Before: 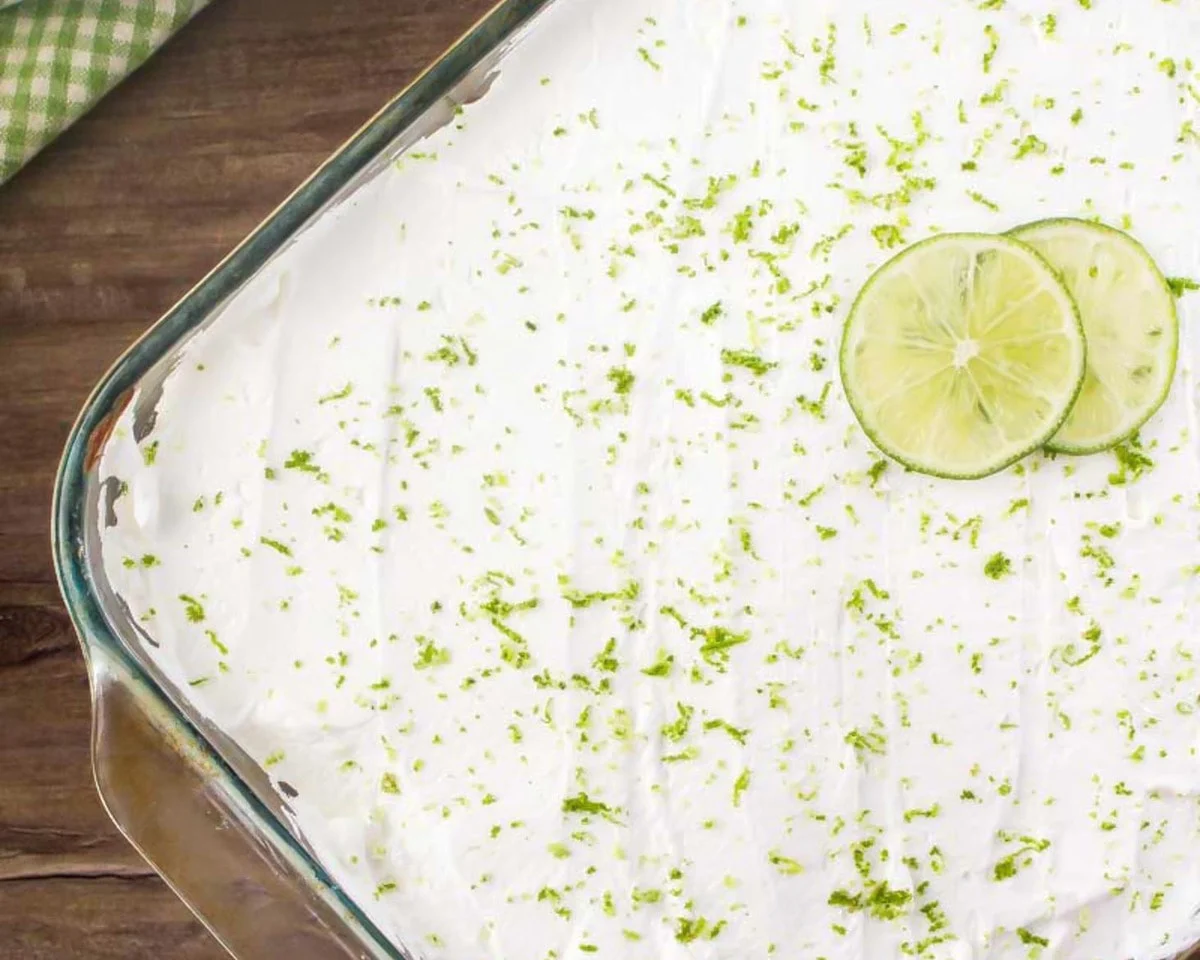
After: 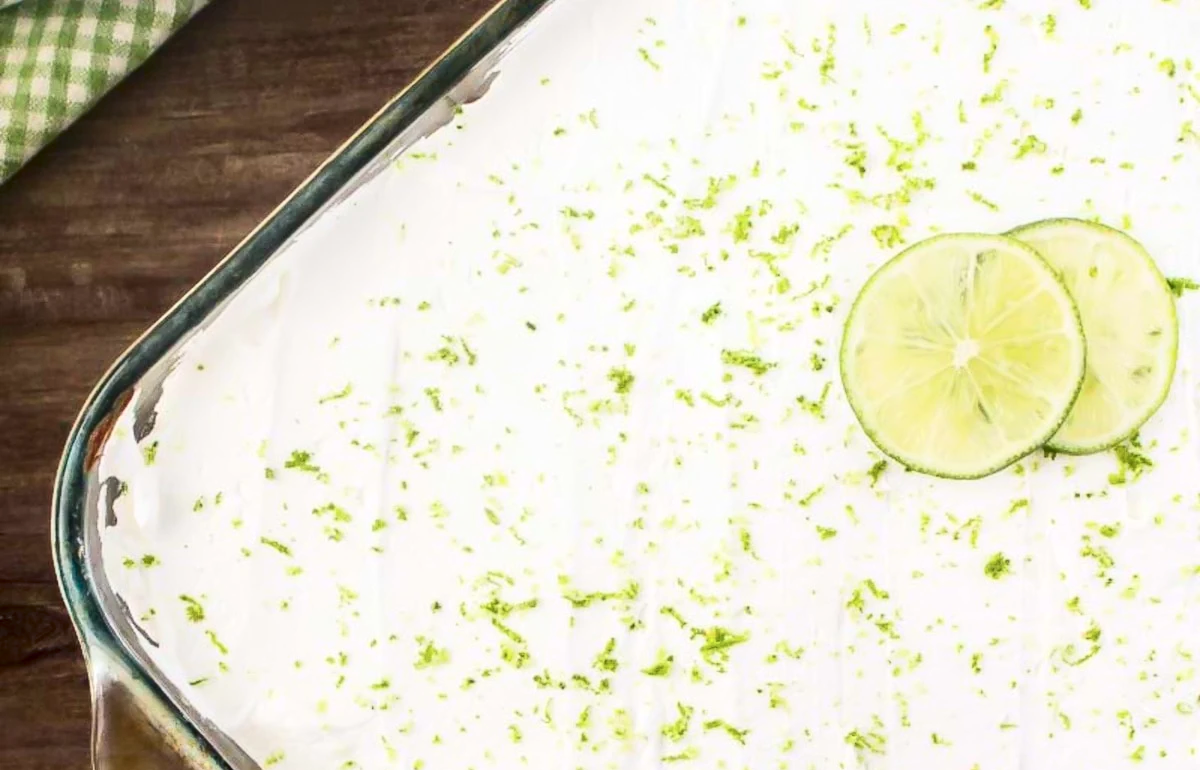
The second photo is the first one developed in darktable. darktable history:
contrast brightness saturation: contrast 0.275
crop: bottom 19.708%
